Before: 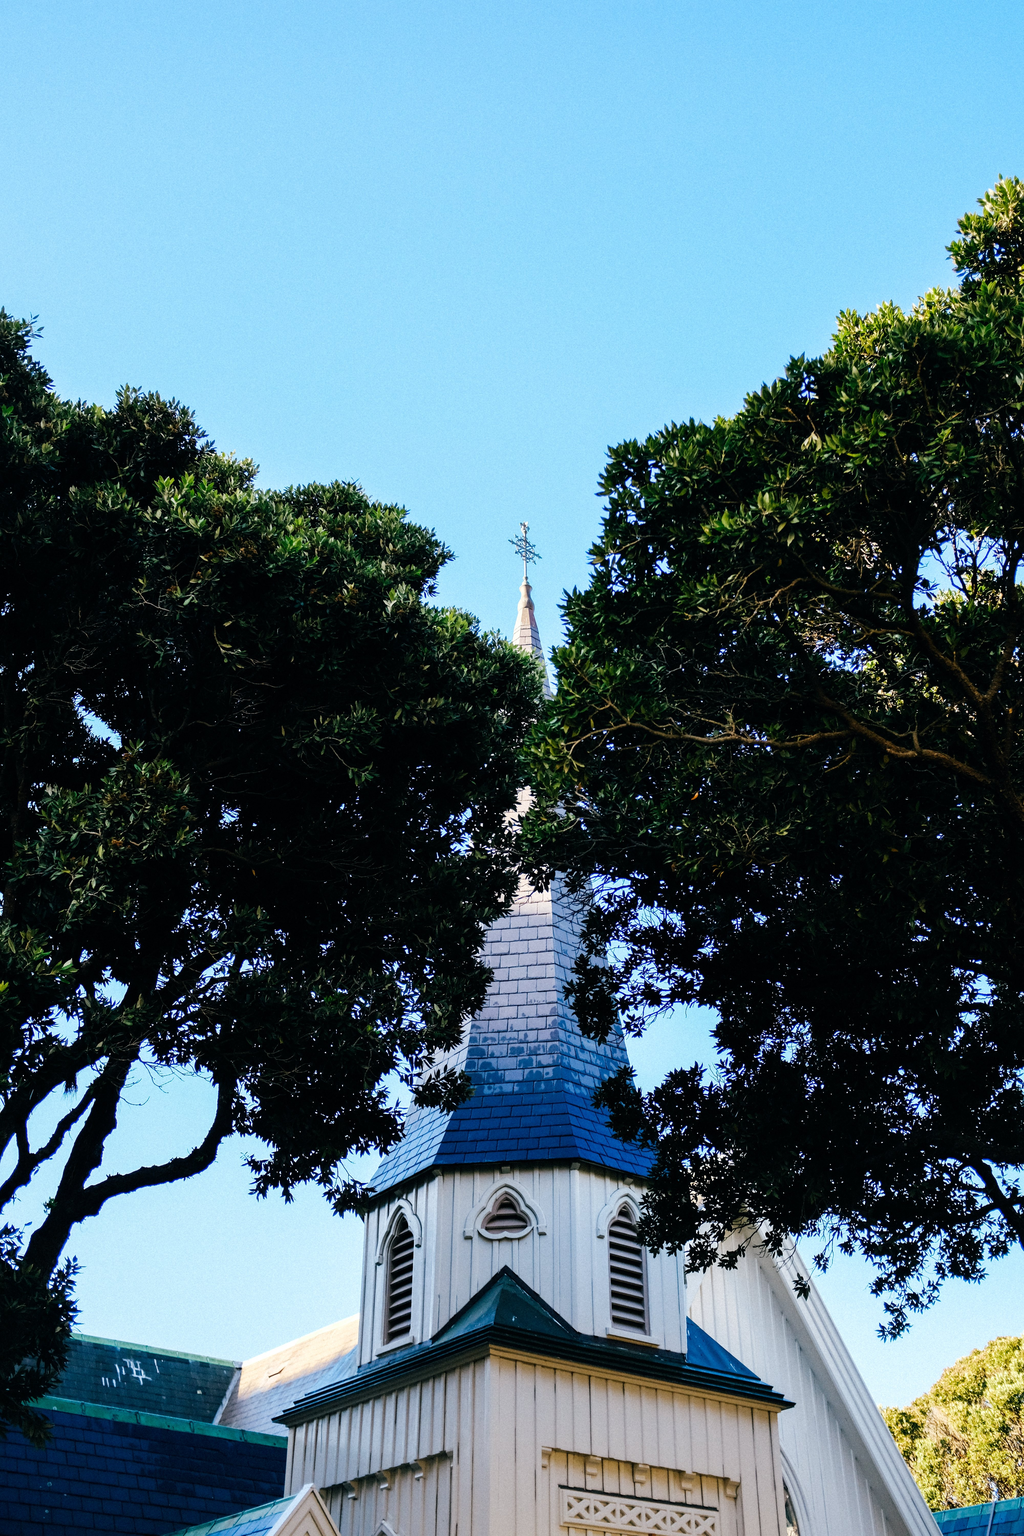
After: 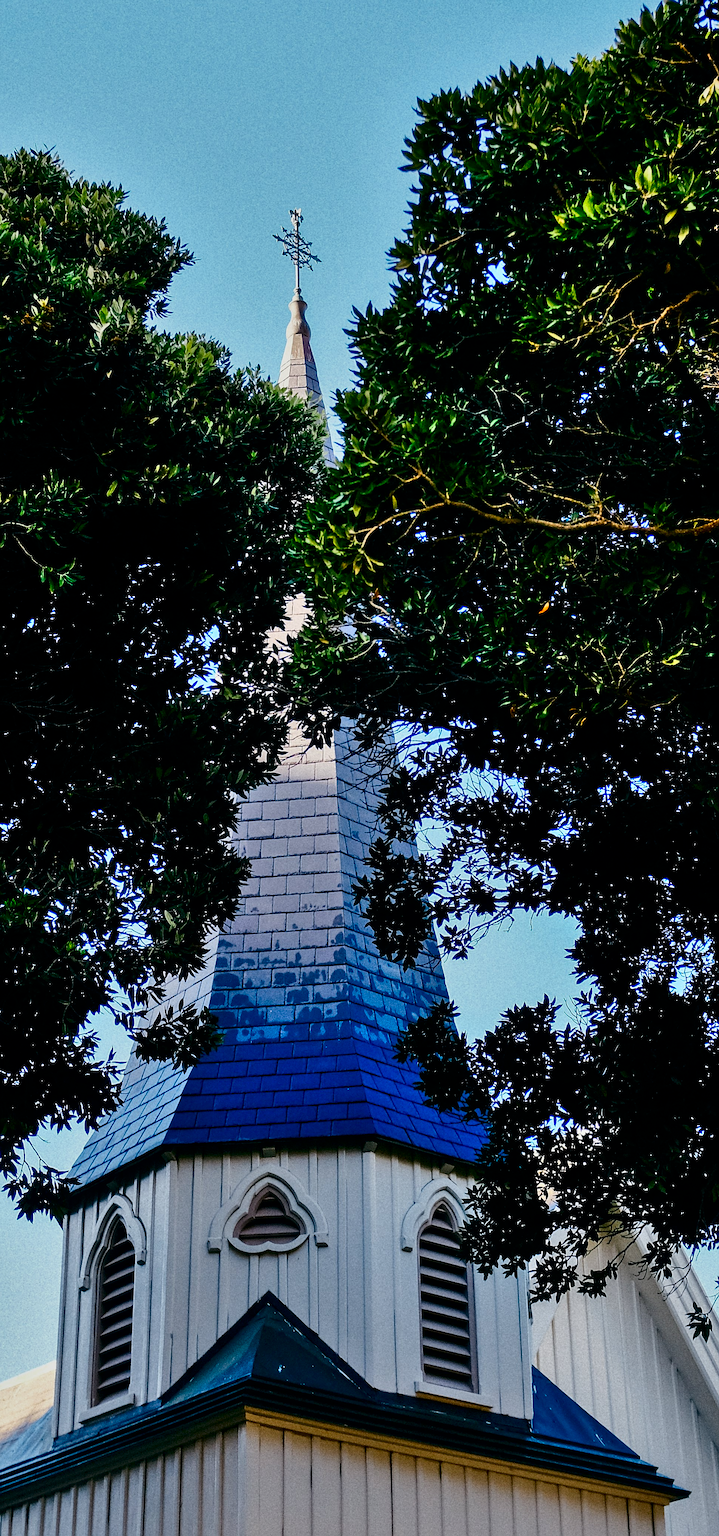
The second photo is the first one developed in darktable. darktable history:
shadows and highlights: low approximation 0.01, soften with gaussian
sharpen: on, module defaults
contrast brightness saturation: contrast 0.19, brightness -0.24, saturation 0.11
tone equalizer: -8 EV 0.25 EV, -7 EV 0.417 EV, -6 EV 0.417 EV, -5 EV 0.25 EV, -3 EV -0.25 EV, -2 EV -0.417 EV, -1 EV -0.417 EV, +0 EV -0.25 EV, edges refinement/feathering 500, mask exposure compensation -1.57 EV, preserve details guided filter
crop: left 31.379%, top 24.658%, right 20.326%, bottom 6.628%
